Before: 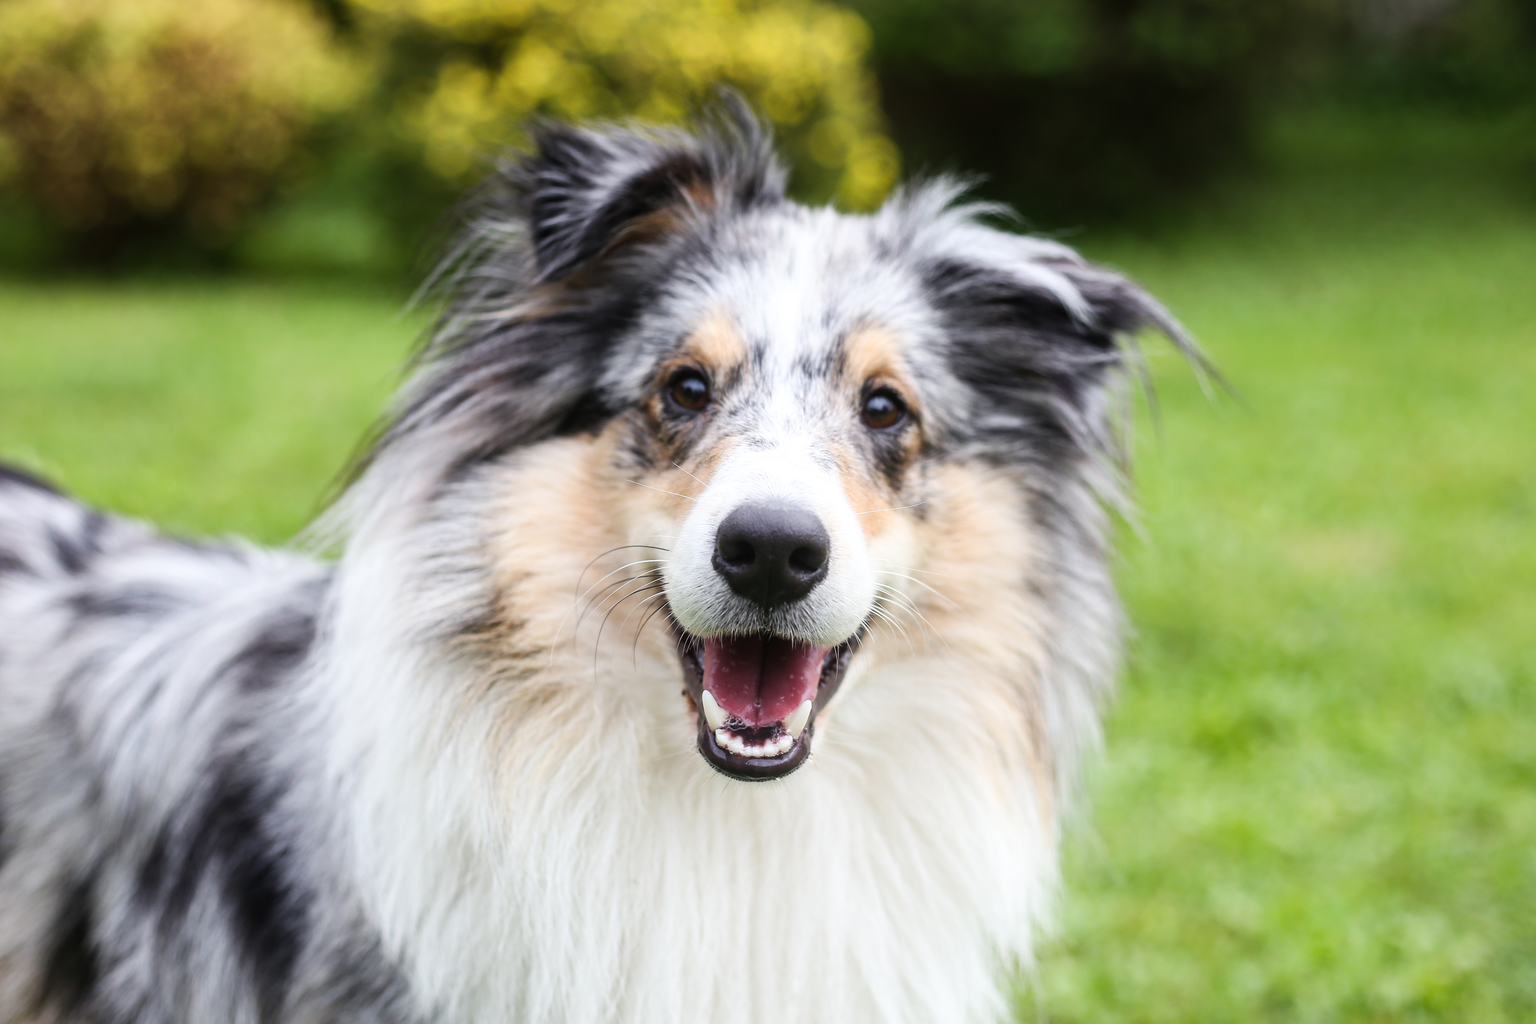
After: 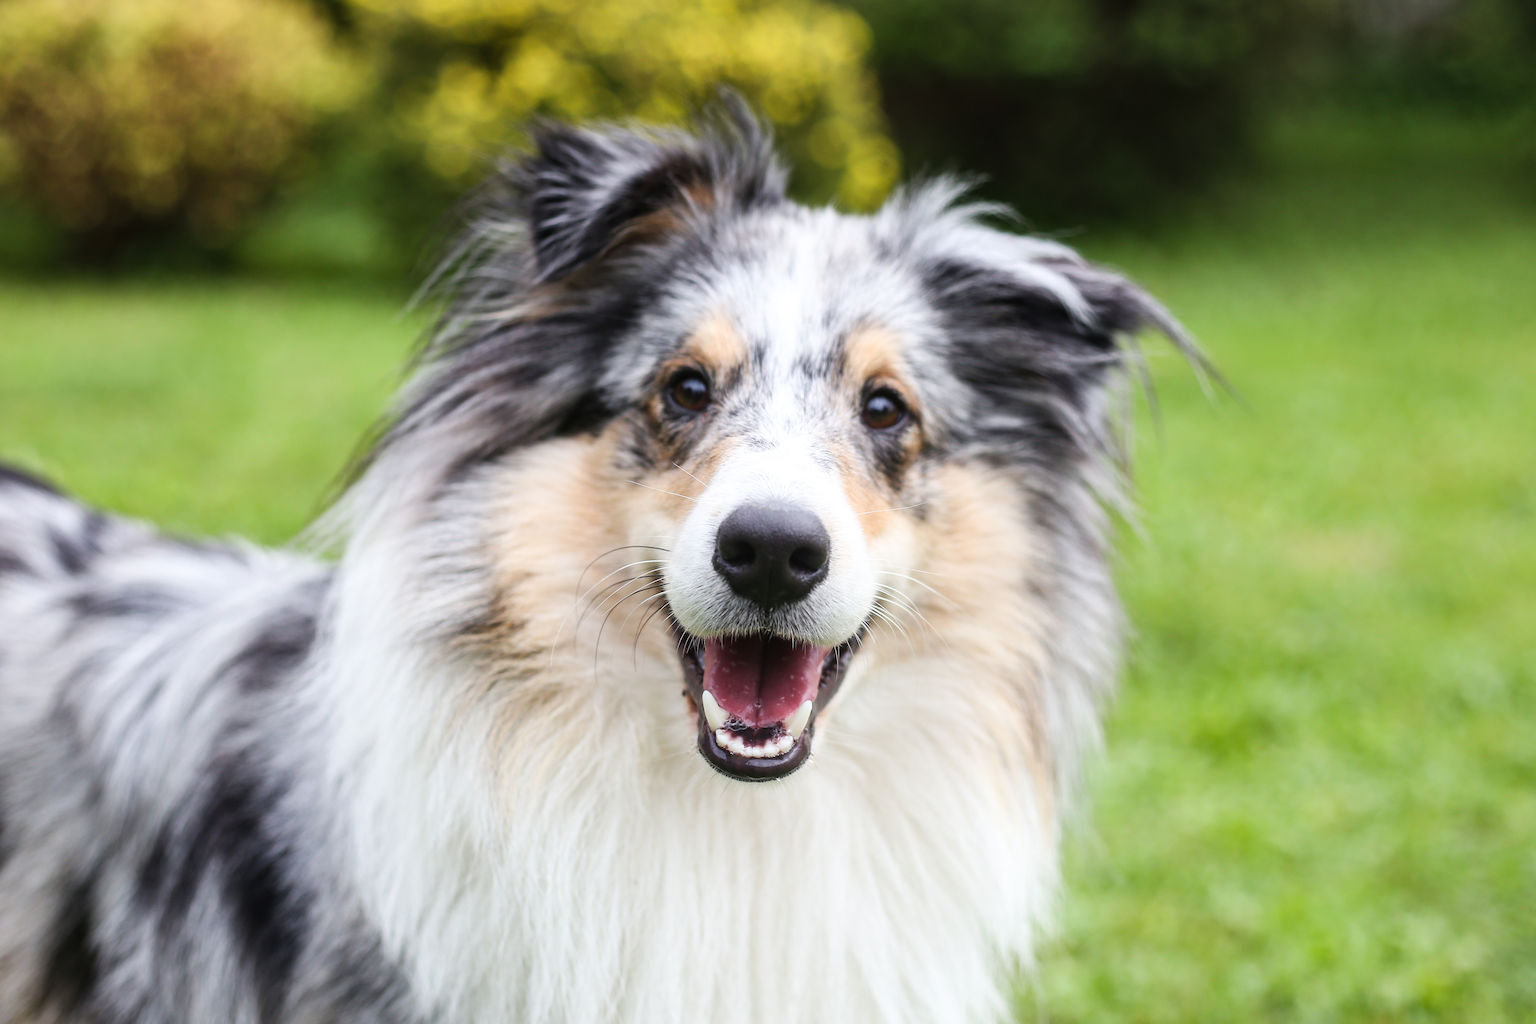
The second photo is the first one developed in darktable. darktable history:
shadows and highlights: shadows 31.27, highlights -0.166, soften with gaussian
